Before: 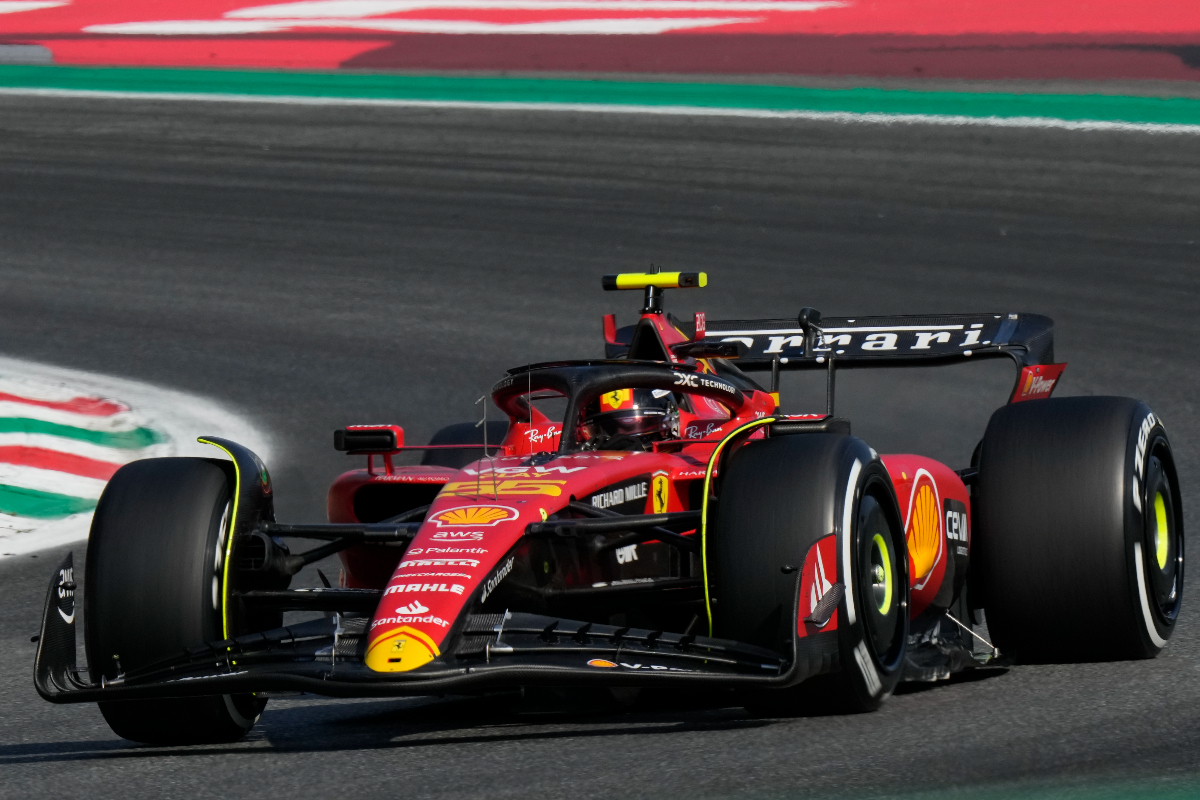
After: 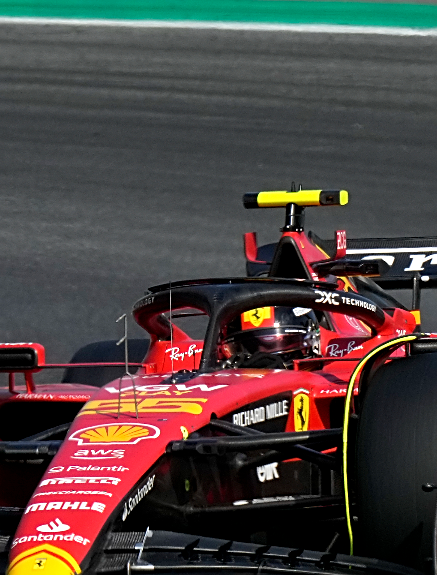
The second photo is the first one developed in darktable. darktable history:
exposure: black level correction 0.001, exposure 0.499 EV, compensate exposure bias true, compensate highlight preservation false
crop and rotate: left 29.935%, top 10.29%, right 33.614%, bottom 17.769%
sharpen: on, module defaults
